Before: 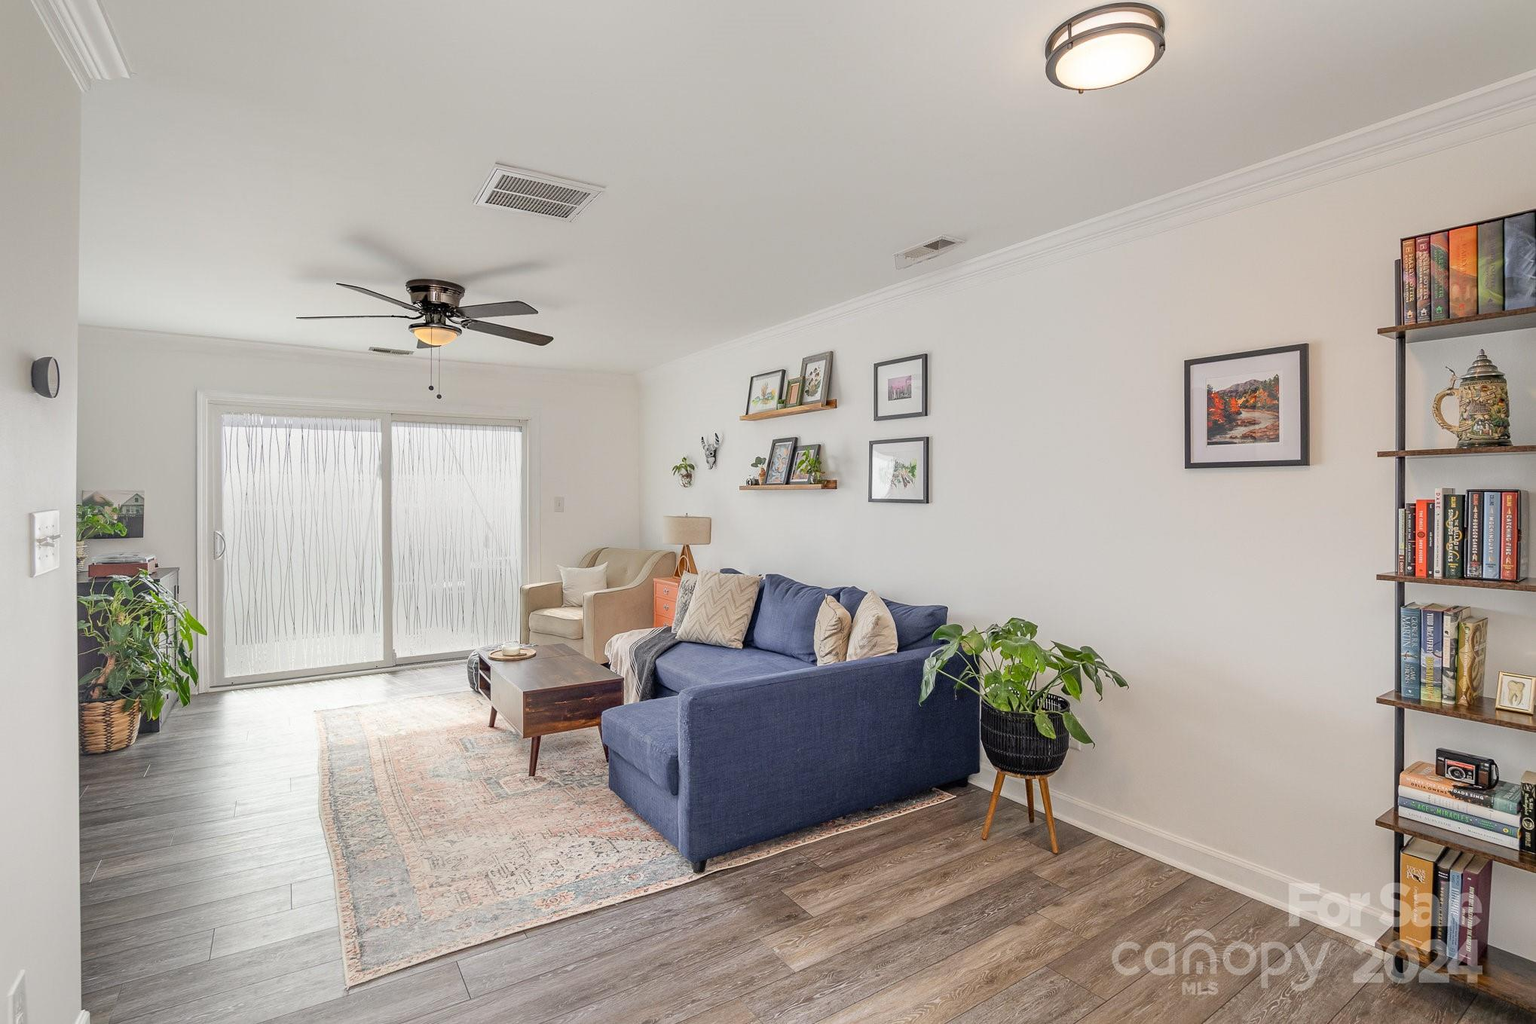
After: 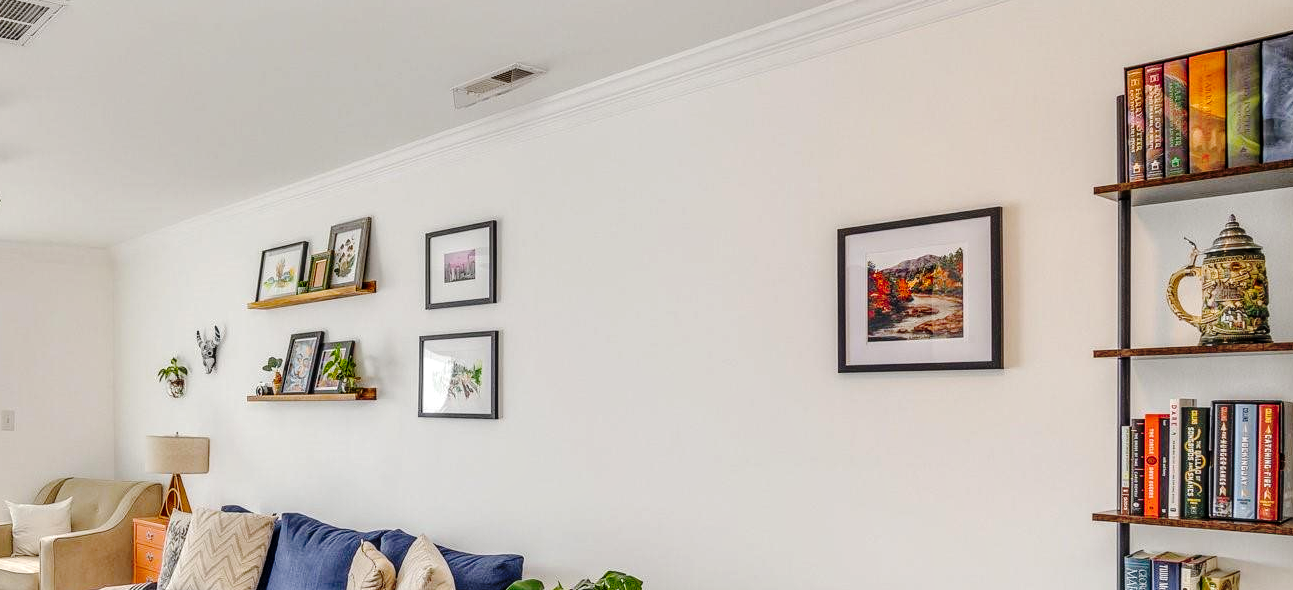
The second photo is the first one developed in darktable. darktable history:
base curve: curves: ch0 [(0, 0.024) (0.055, 0.065) (0.121, 0.166) (0.236, 0.319) (0.693, 0.726) (1, 1)], exposure shift 0.01, preserve colors none
local contrast: highlights 64%, shadows 54%, detail 168%, midtone range 0.515
color balance rgb: linear chroma grading › global chroma 8.727%, perceptual saturation grading › global saturation 29.105%, perceptual saturation grading › mid-tones 12.671%, perceptual saturation grading › shadows 9.273%
crop: left 36.025%, top 18.334%, right 0.502%, bottom 38.189%
